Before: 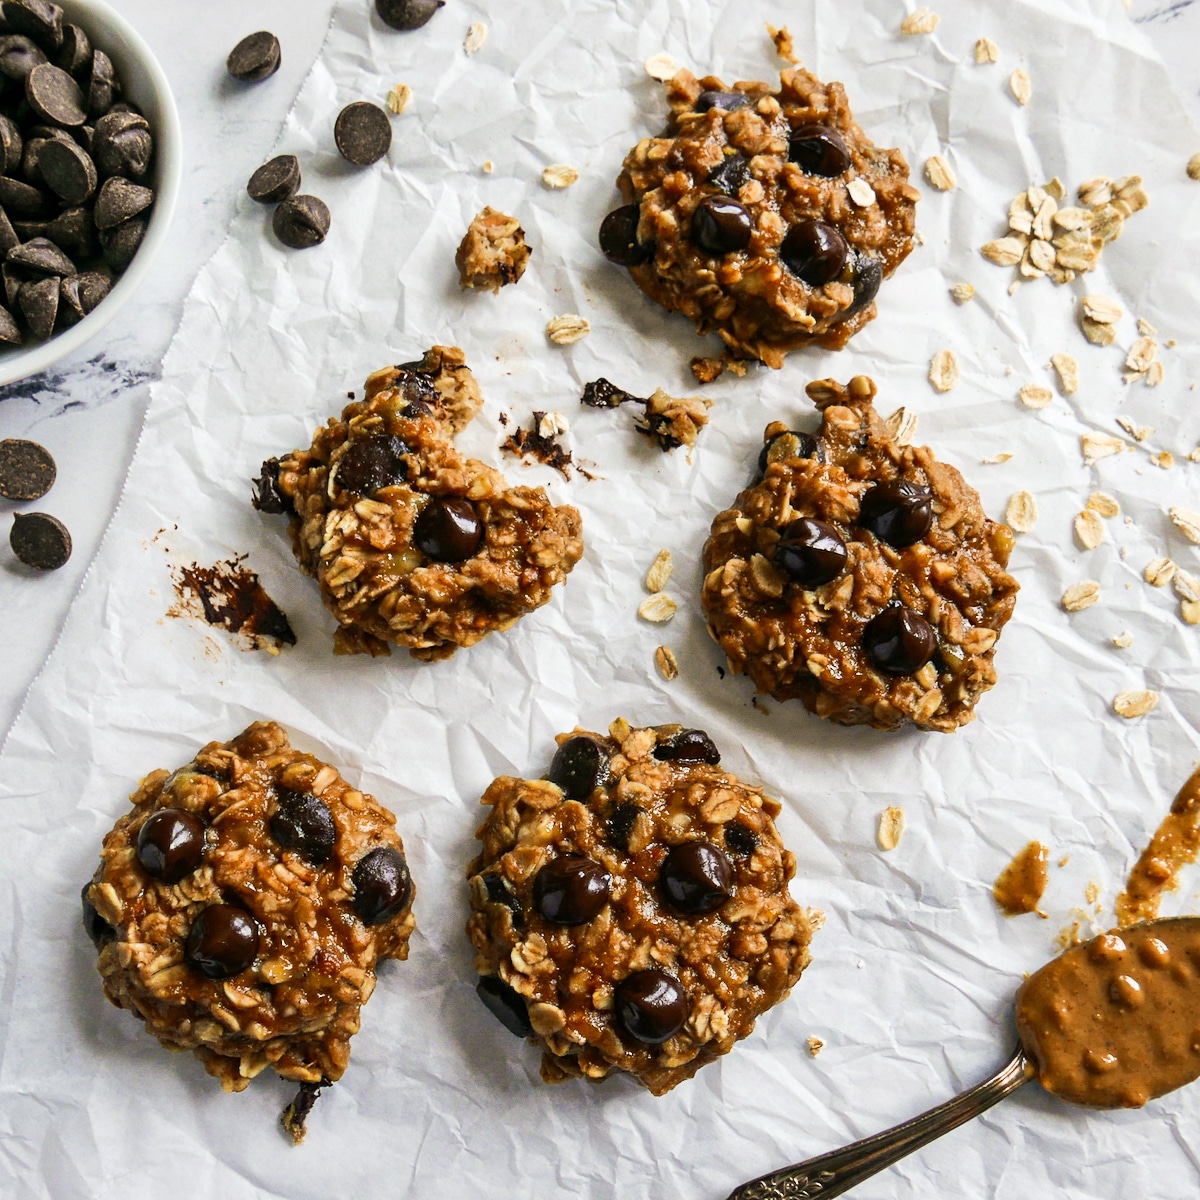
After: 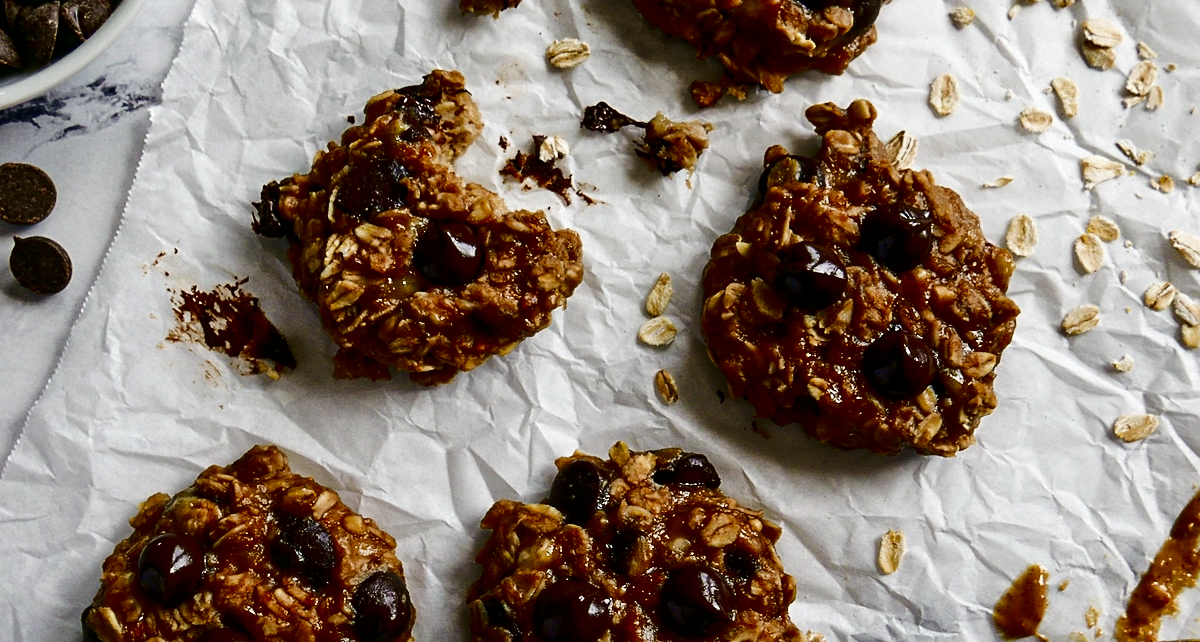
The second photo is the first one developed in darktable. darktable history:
crop and rotate: top 23.043%, bottom 23.437%
sharpen: amount 0.2
contrast brightness saturation: brightness -0.52
